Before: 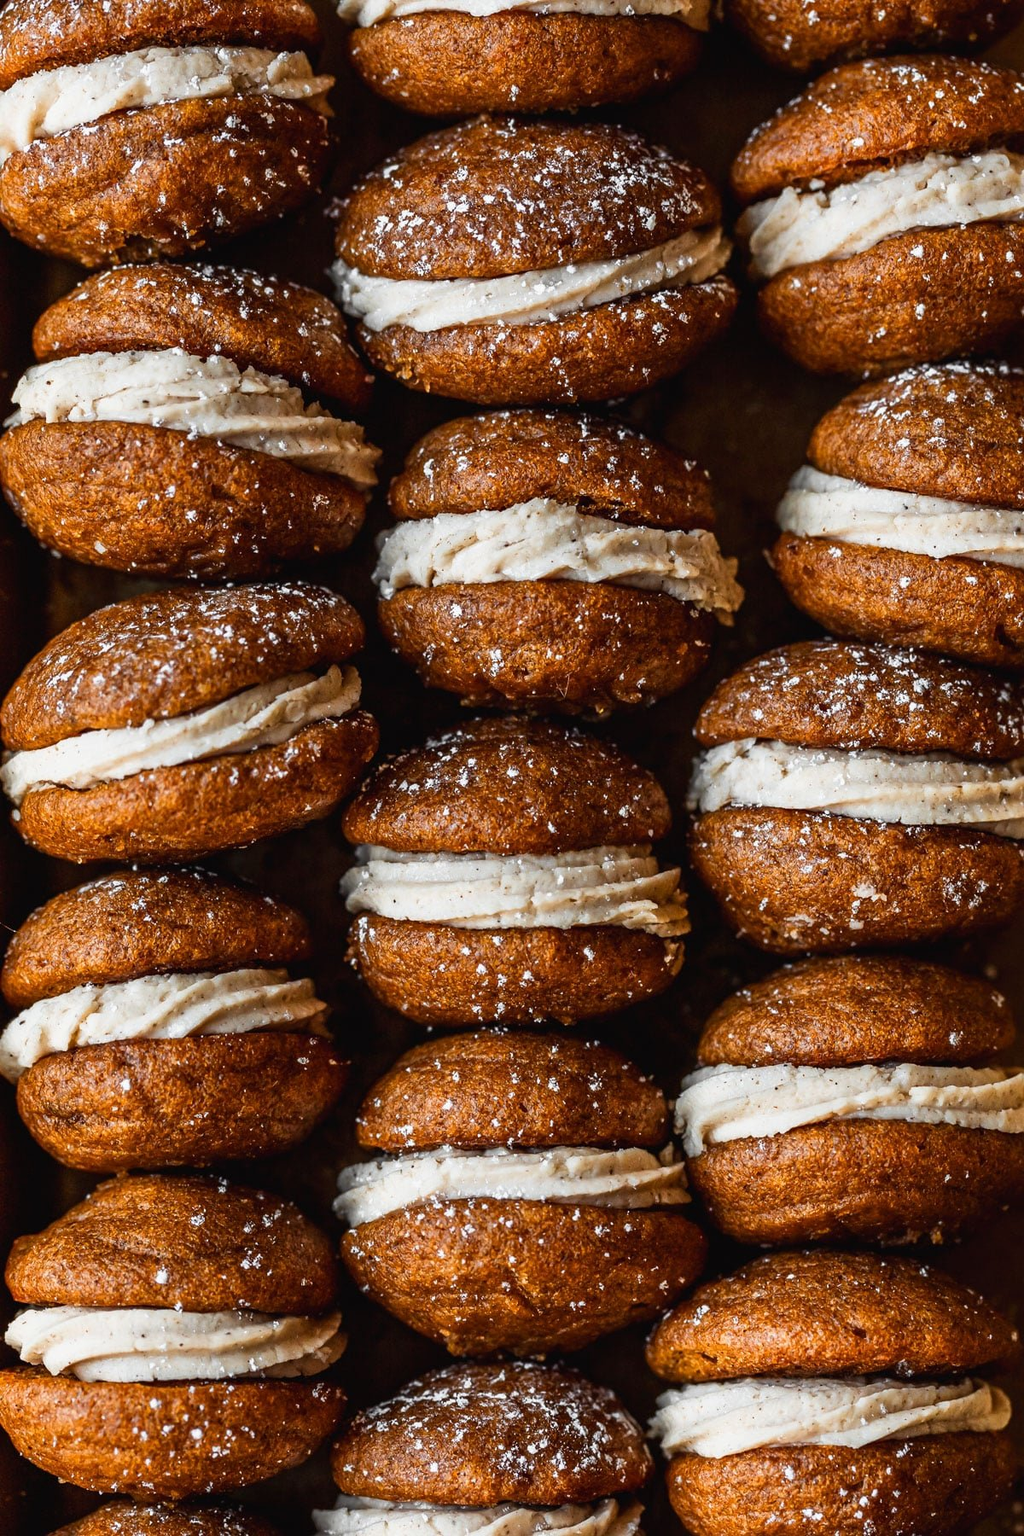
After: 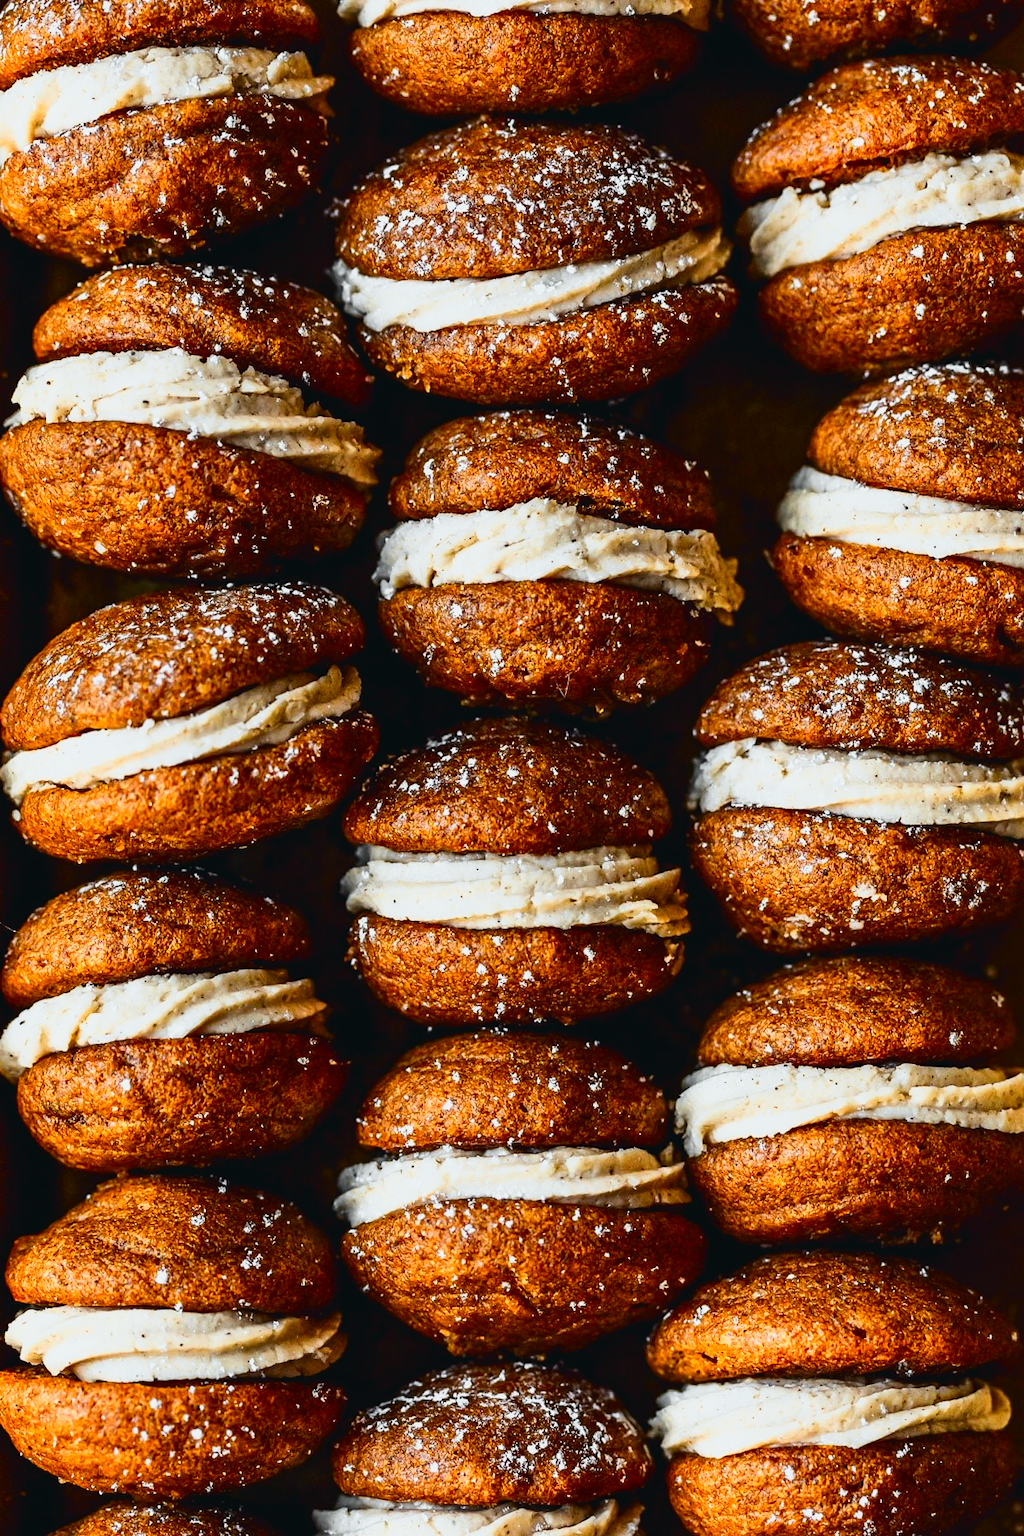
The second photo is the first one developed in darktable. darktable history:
tone curve: curves: ch0 [(0, 0.026) (0.058, 0.049) (0.246, 0.214) (0.437, 0.498) (0.55, 0.644) (0.657, 0.767) (0.822, 0.9) (1, 0.961)]; ch1 [(0, 0) (0.346, 0.307) (0.408, 0.369) (0.453, 0.457) (0.476, 0.489) (0.502, 0.493) (0.521, 0.515) (0.537, 0.531) (0.612, 0.641) (0.676, 0.728) (1, 1)]; ch2 [(0, 0) (0.346, 0.34) (0.434, 0.46) (0.485, 0.494) (0.5, 0.494) (0.511, 0.504) (0.537, 0.551) (0.579, 0.599) (0.625, 0.686) (1, 1)], color space Lab, independent channels, preserve colors none
